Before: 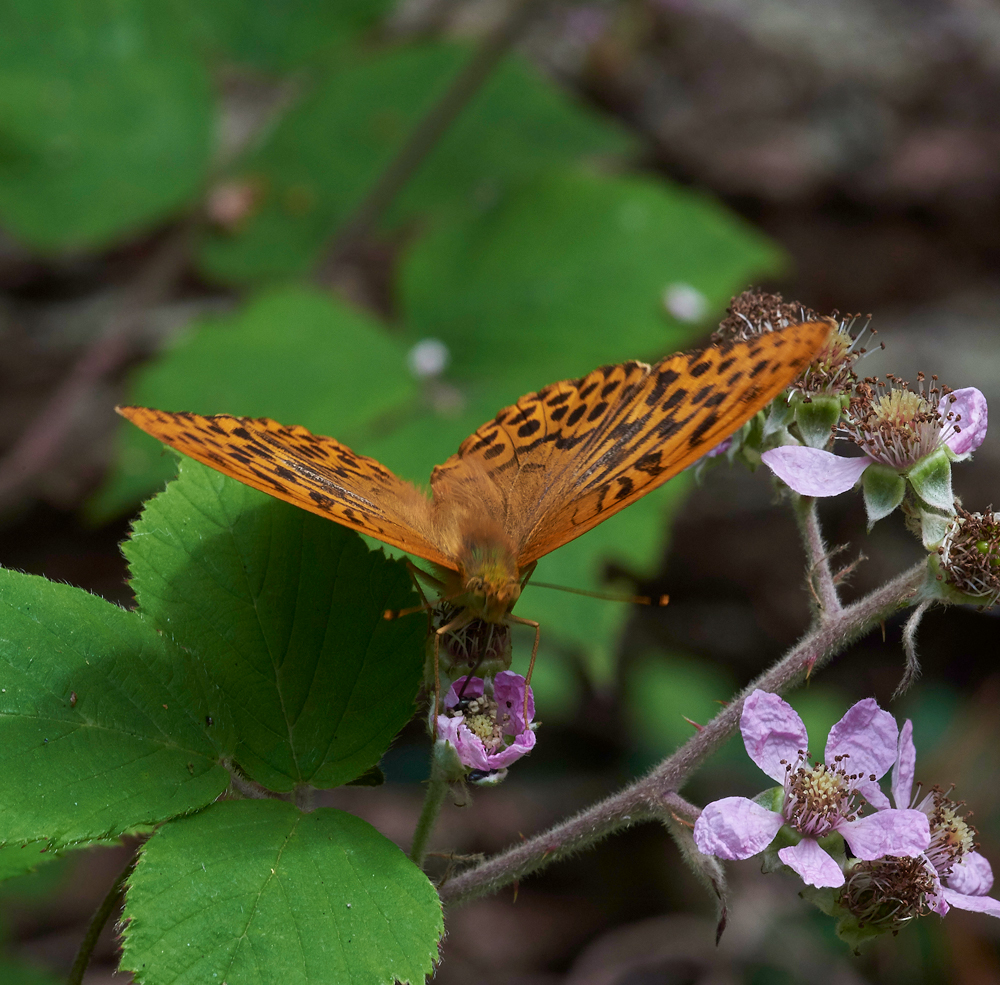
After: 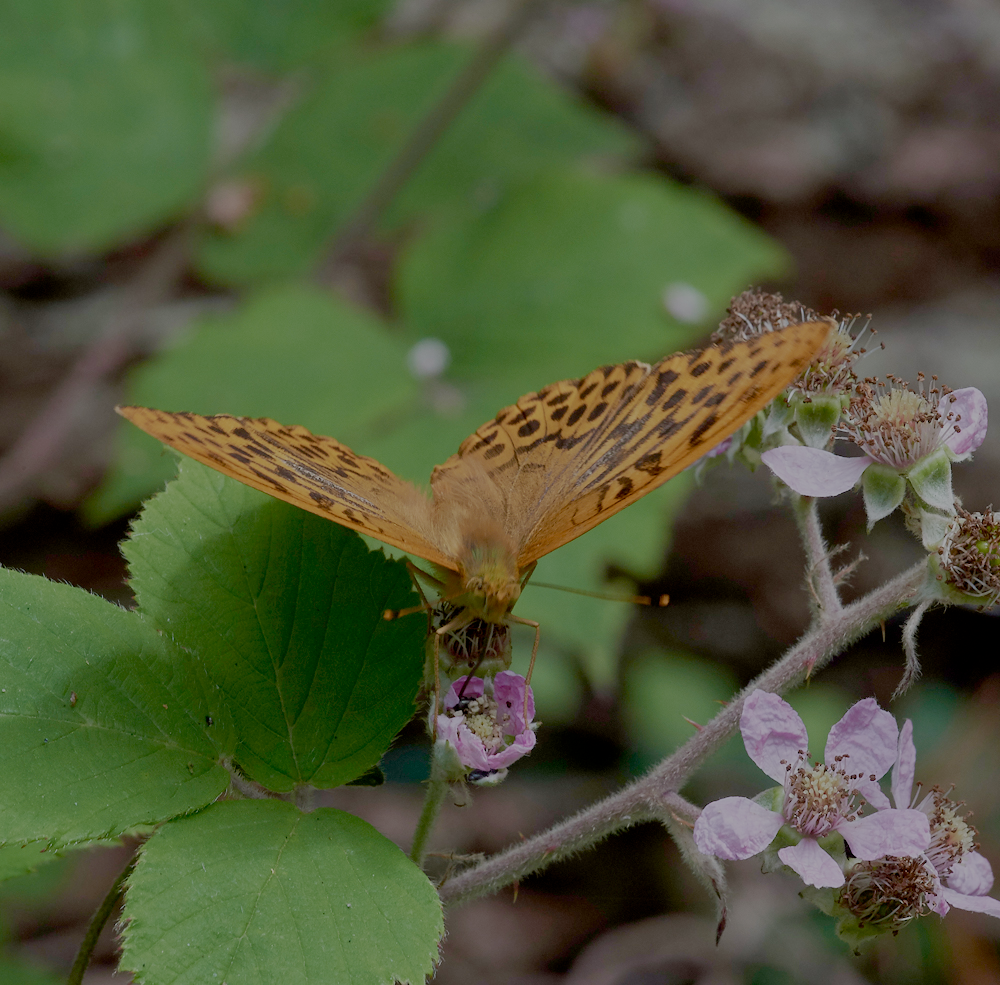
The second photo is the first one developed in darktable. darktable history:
filmic rgb: black relative exposure -7.99 EV, white relative exposure 8.04 EV, target black luminance 0%, hardness 2.5, latitude 76.1%, contrast 0.566, shadows ↔ highlights balance 0.015%, preserve chrominance no, color science v3 (2019), use custom middle-gray values true
